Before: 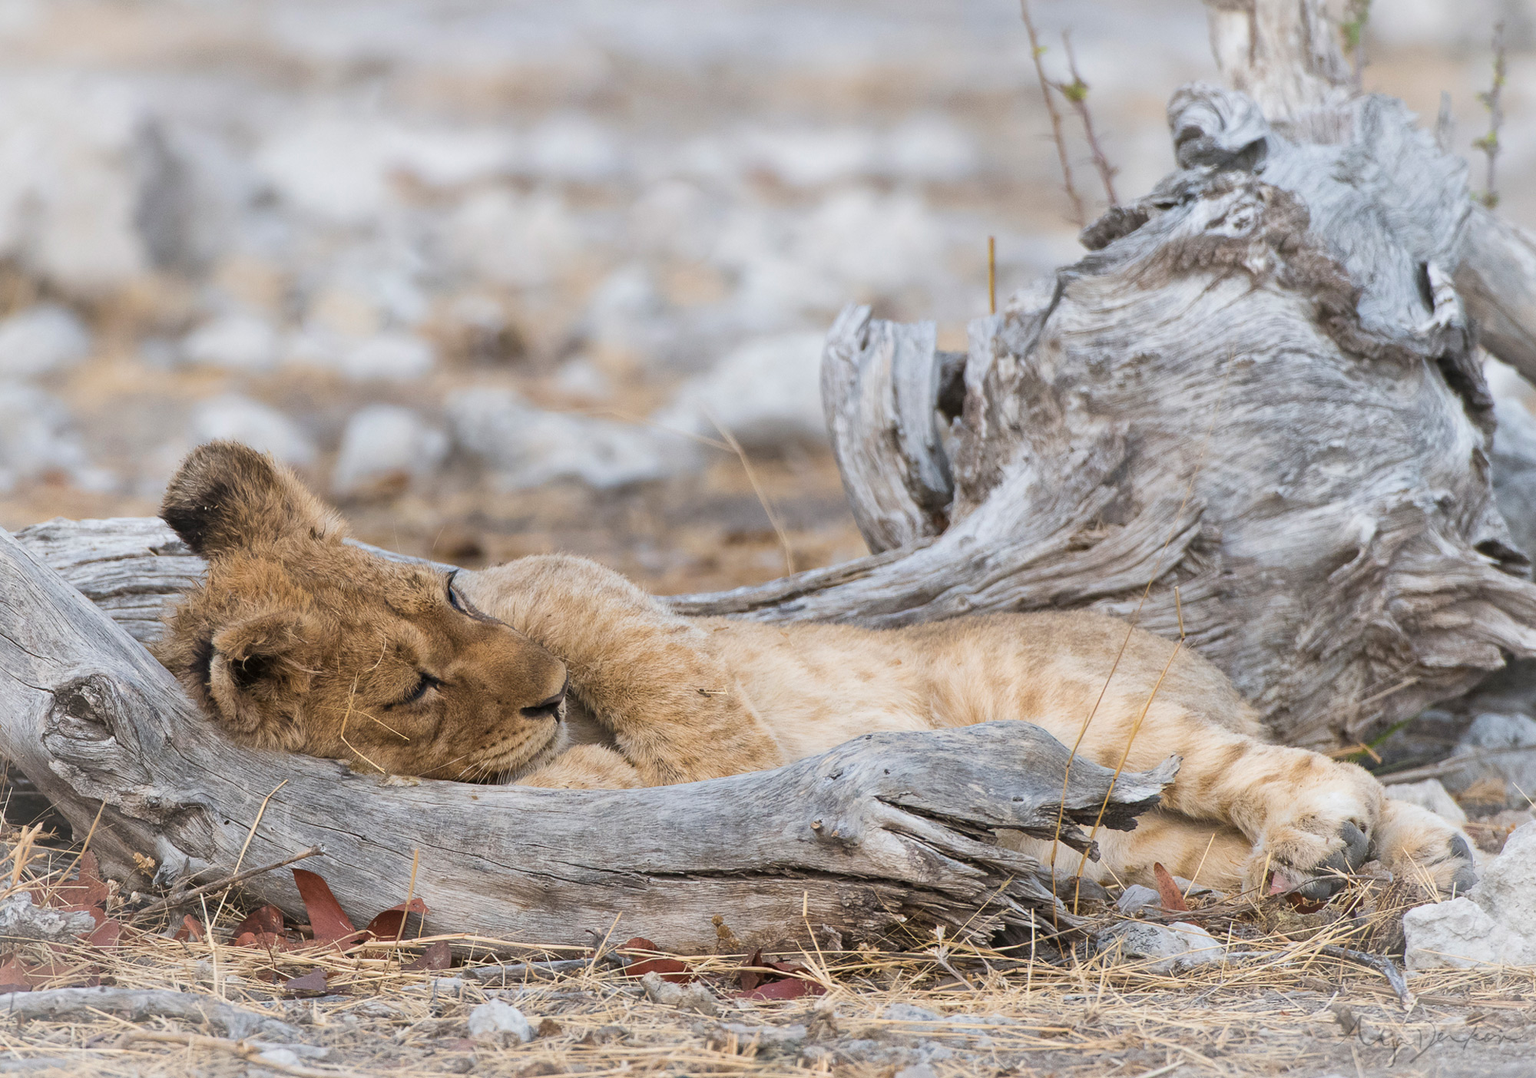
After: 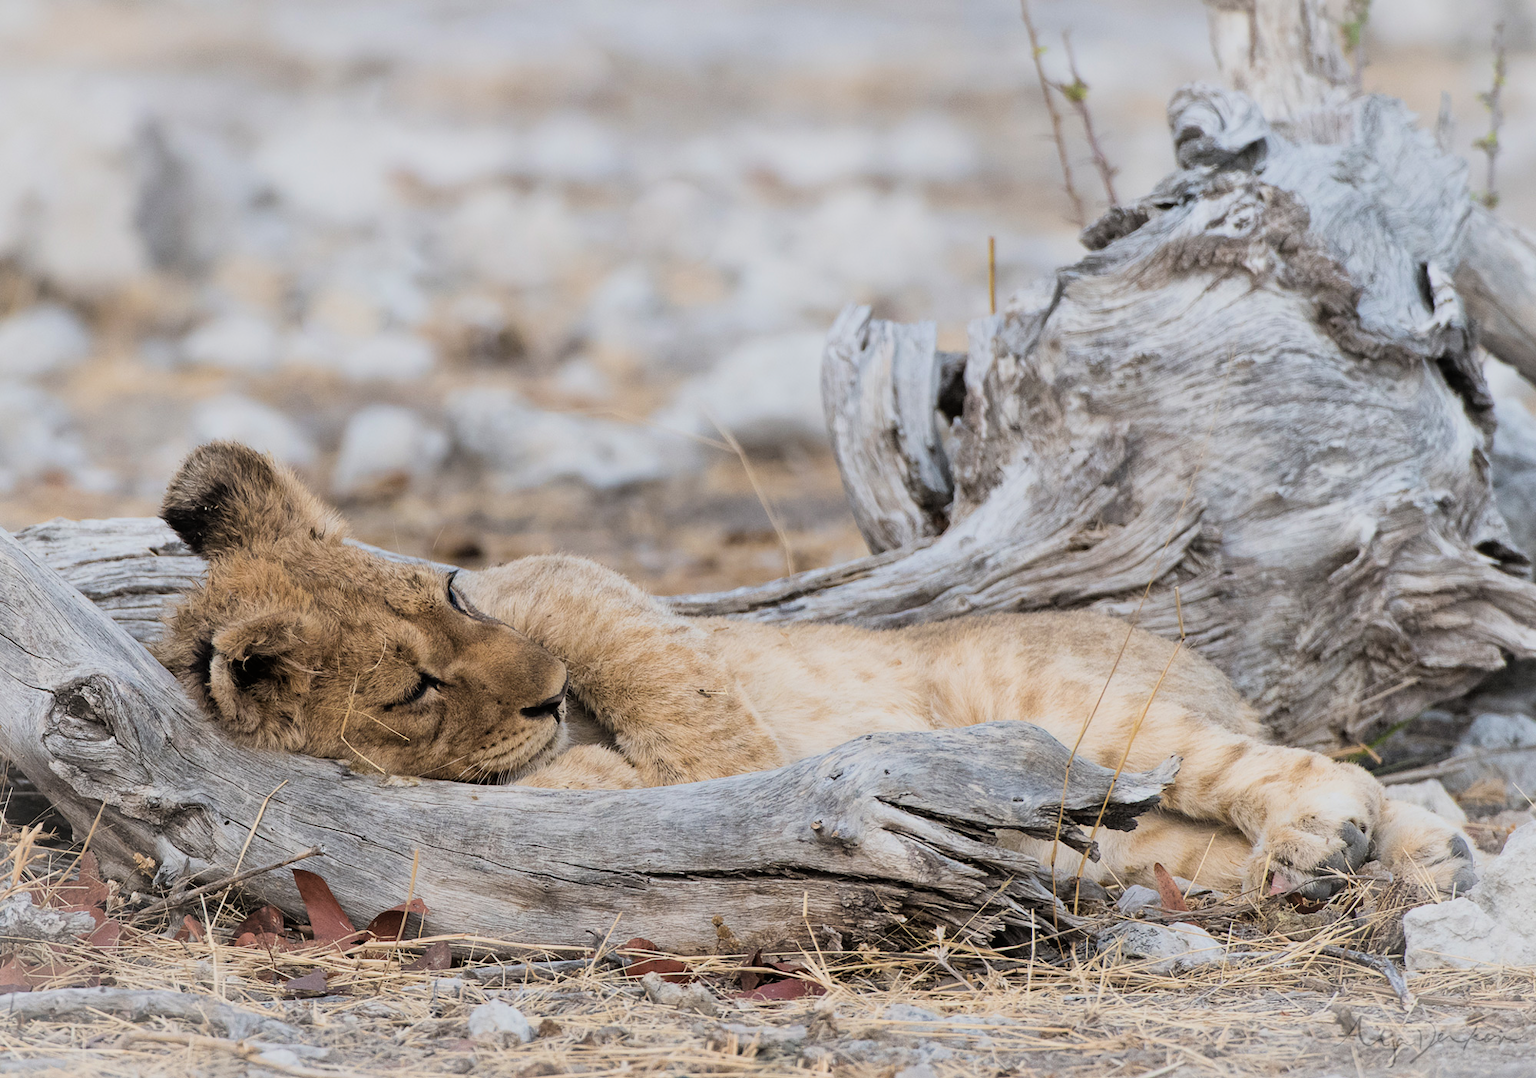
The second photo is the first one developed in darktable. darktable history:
filmic rgb: black relative exposure -11.88 EV, white relative exposure 5.43 EV, threshold 3 EV, hardness 4.49, latitude 50%, contrast 1.14, color science v5 (2021), contrast in shadows safe, contrast in highlights safe, enable highlight reconstruction true
color zones: curves: ch1 [(0, 0.469) (0.01, 0.469) (0.12, 0.446) (0.248, 0.469) (0.5, 0.5) (0.748, 0.5) (0.99, 0.469) (1, 0.469)]
